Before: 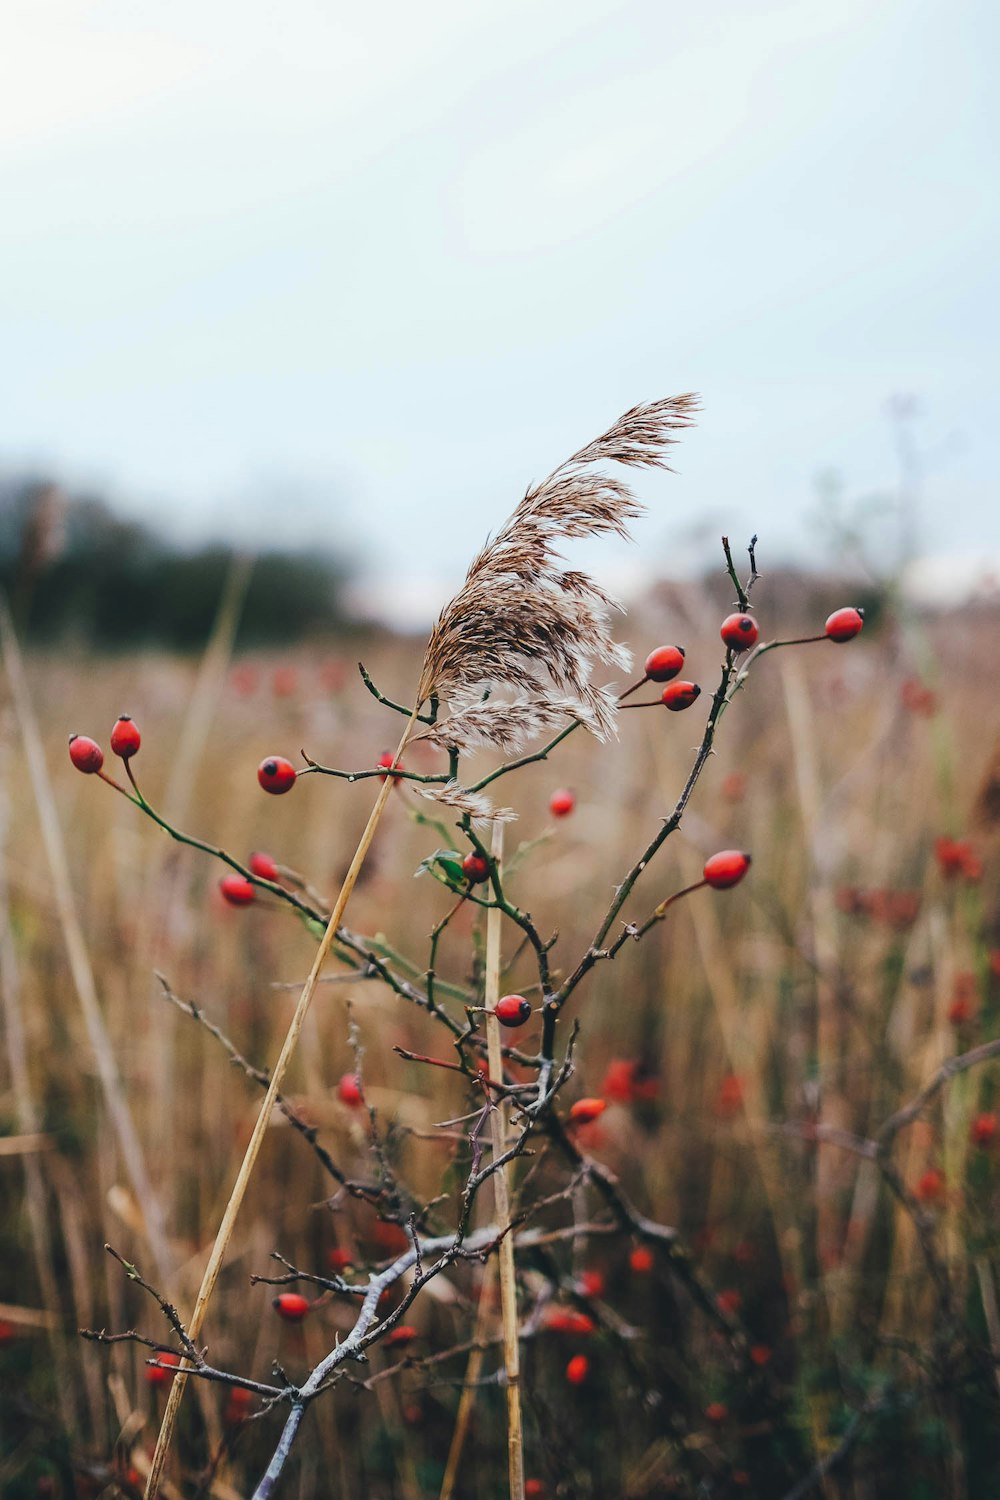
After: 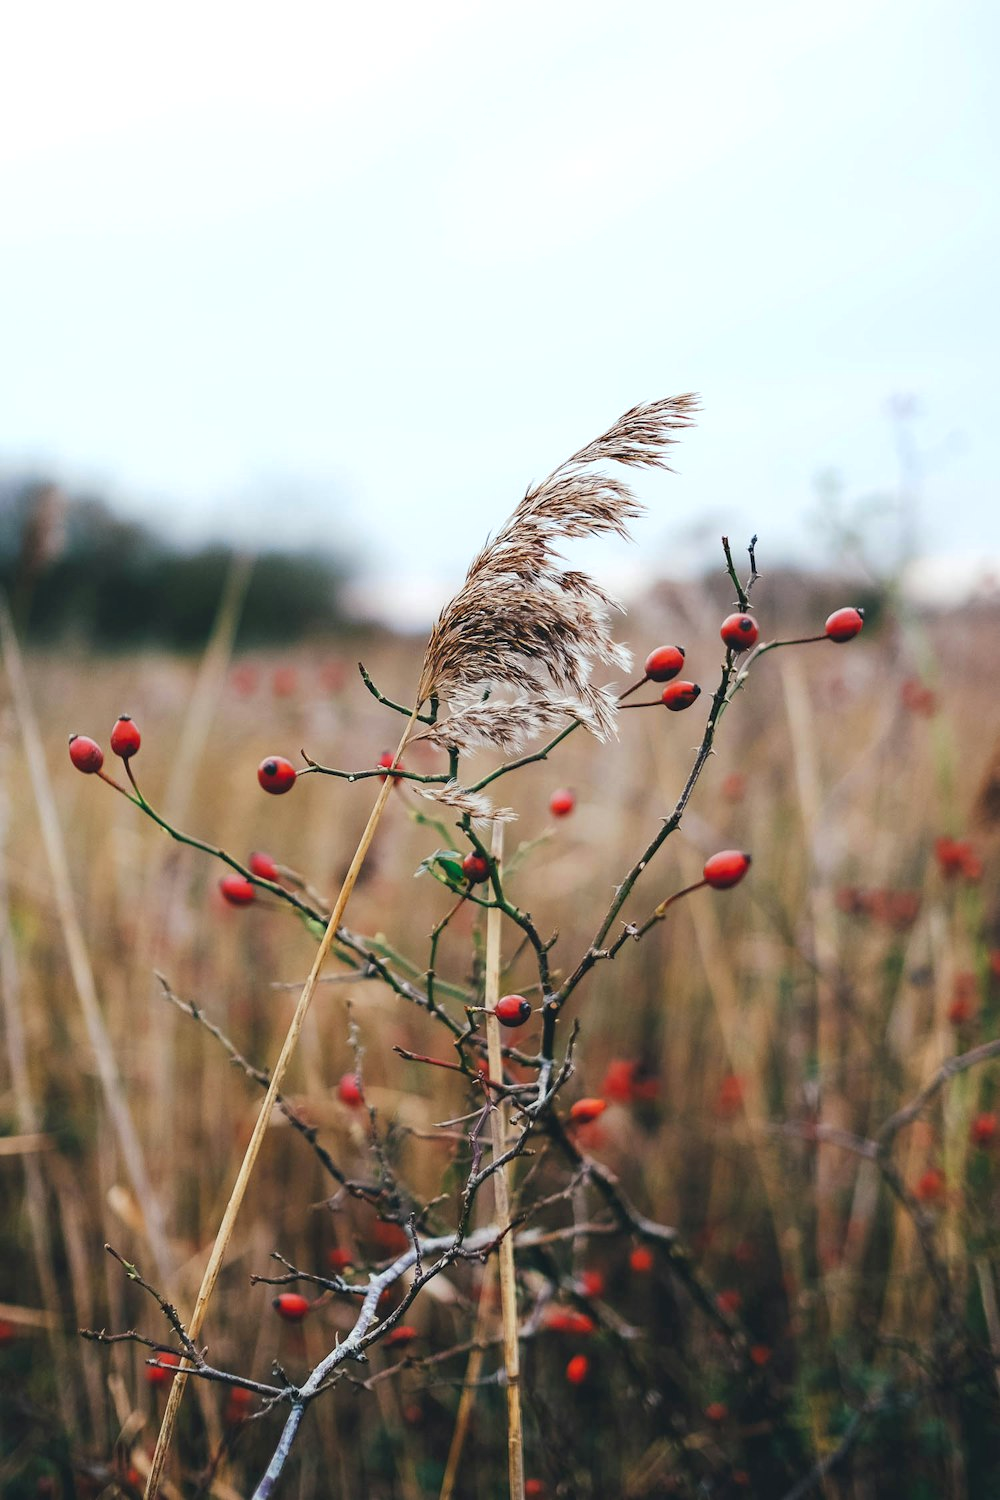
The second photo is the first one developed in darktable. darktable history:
exposure: black level correction 0.001, exposure 0.193 EV, compensate exposure bias true, compensate highlight preservation false
color zones: curves: ch0 [(0.068, 0.464) (0.25, 0.5) (0.48, 0.508) (0.75, 0.536) (0.886, 0.476) (0.967, 0.456)]; ch1 [(0.066, 0.456) (0.25, 0.5) (0.616, 0.508) (0.746, 0.56) (0.934, 0.444)]
